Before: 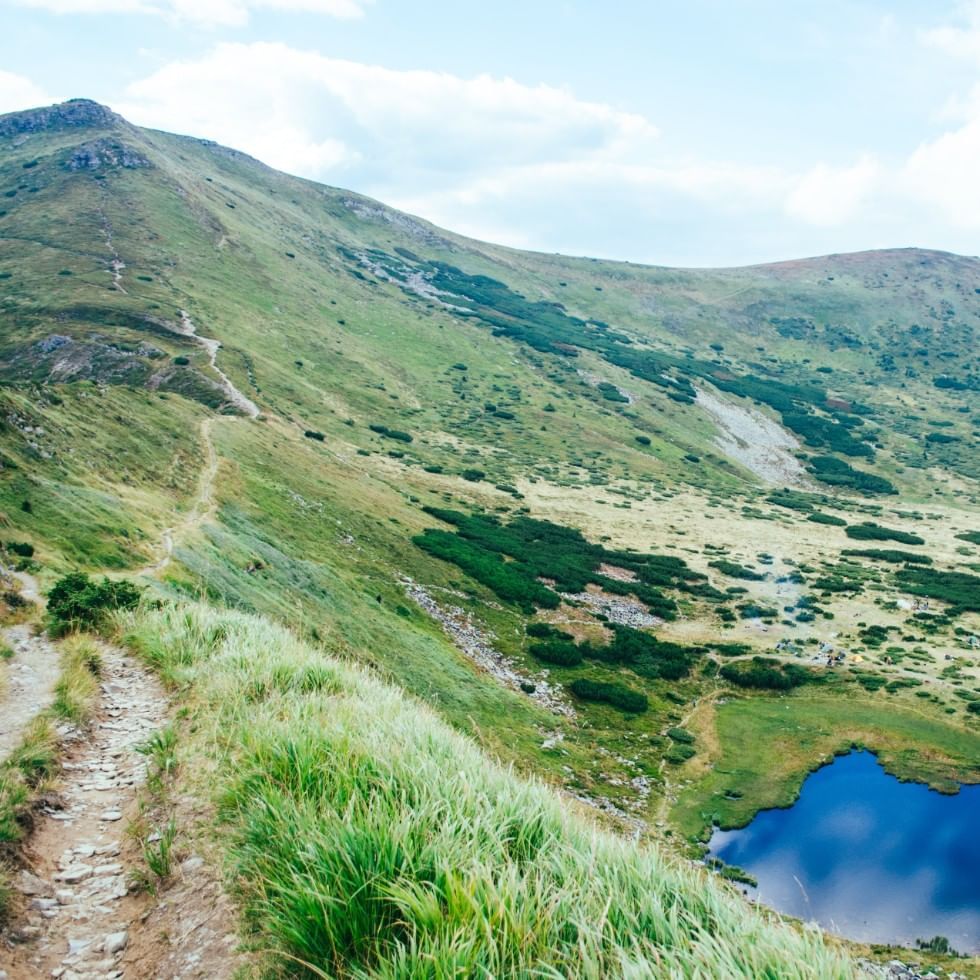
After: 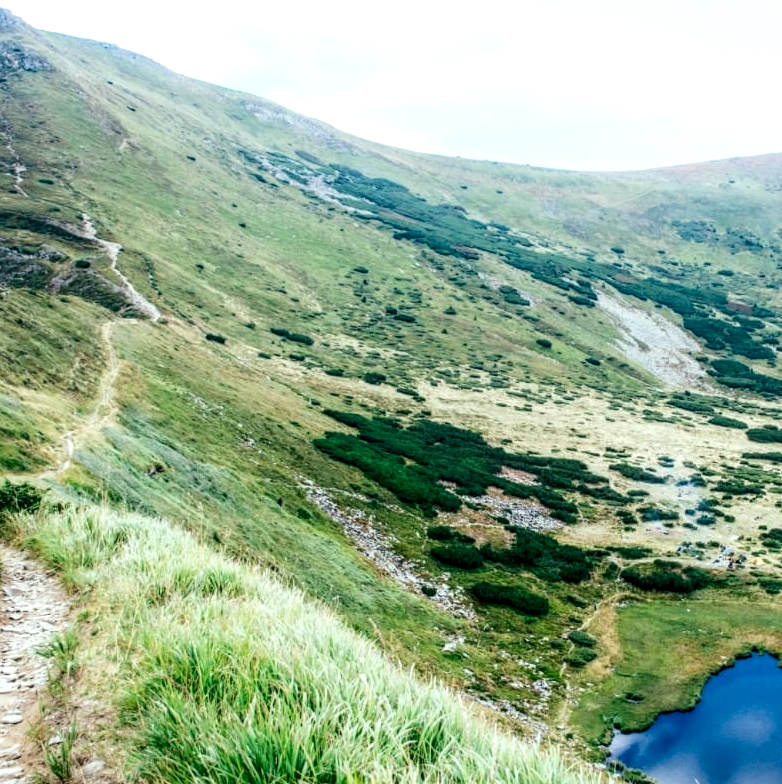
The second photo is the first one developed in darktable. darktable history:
shadows and highlights: highlights 72.03, soften with gaussian
local contrast: detail 160%
crop and rotate: left 10.213%, top 10.016%, right 9.96%, bottom 9.937%
